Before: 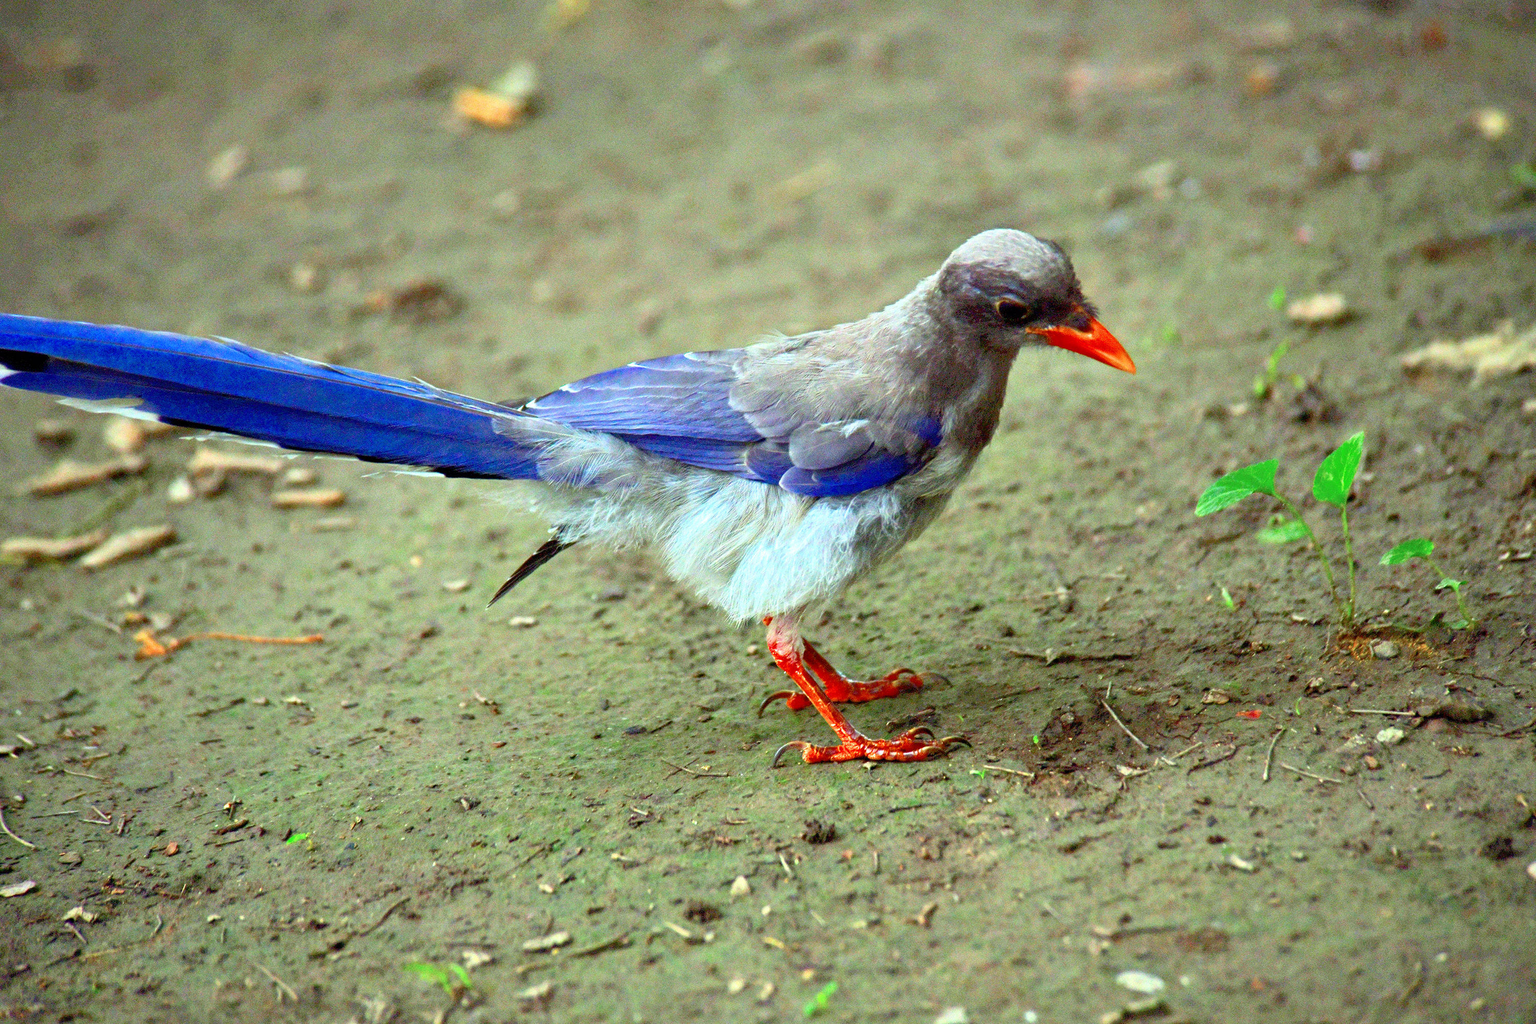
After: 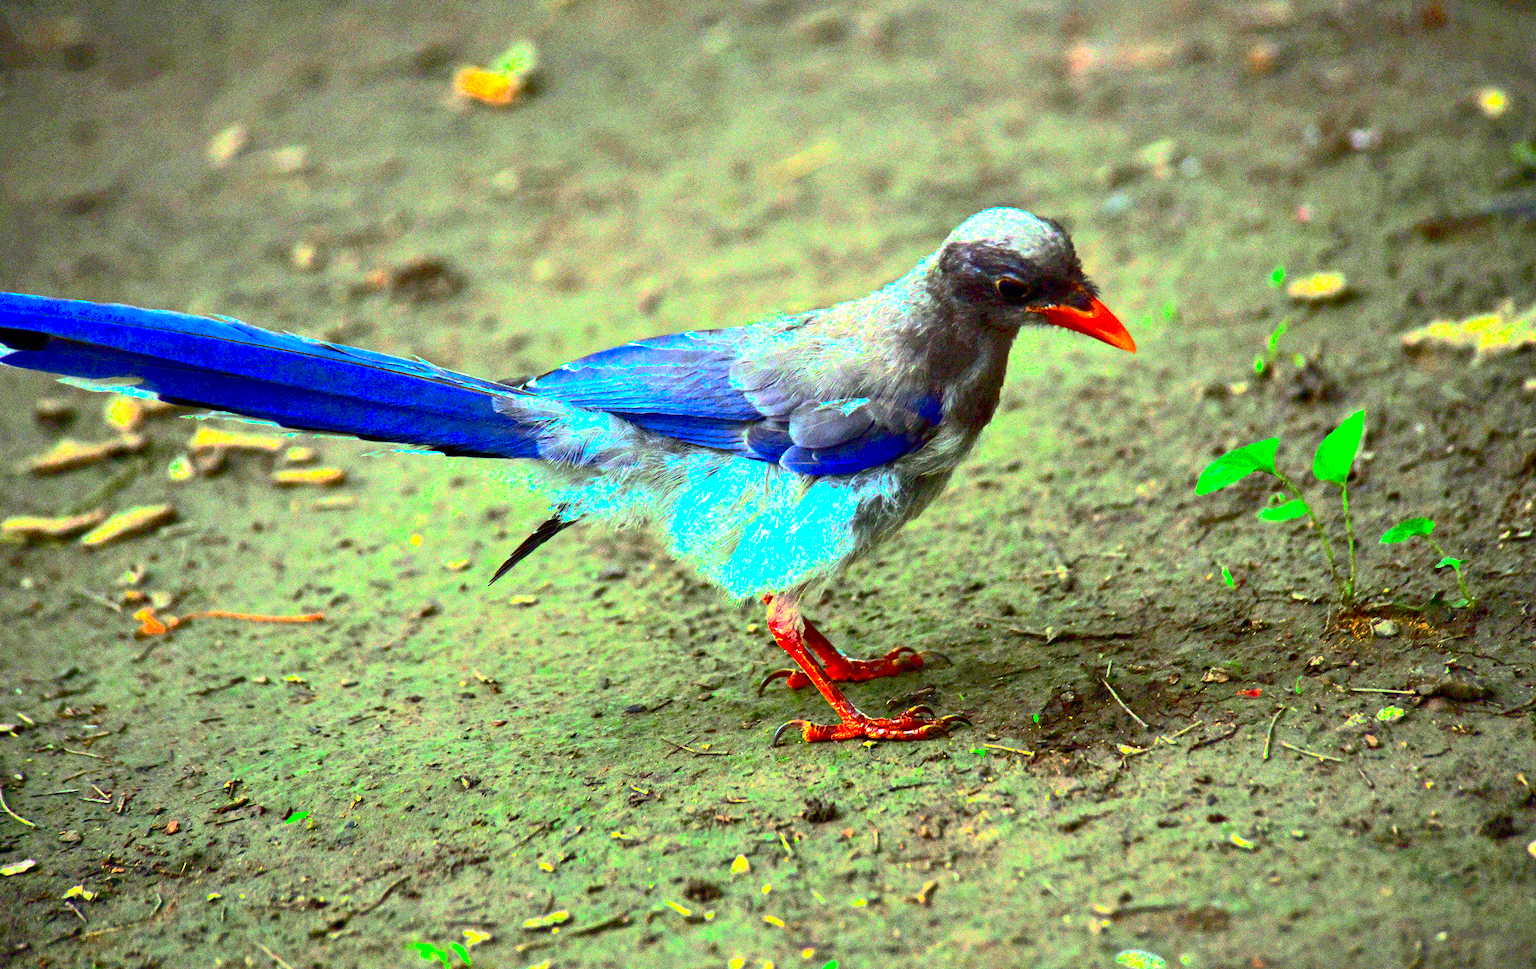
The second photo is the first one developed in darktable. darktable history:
base curve: curves: ch0 [(0, 0) (0.826, 0.587) (1, 1)], preserve colors none
crop and rotate: top 2.125%, bottom 3.218%
contrast brightness saturation: contrast 0.396, brightness 0.098, saturation 0.213
color balance rgb: shadows lift › chroma 2.039%, shadows lift › hue 219.58°, linear chroma grading › global chroma 15.269%, perceptual saturation grading › global saturation -0.035%
exposure: exposure 0.565 EV, compensate exposure bias true, compensate highlight preservation false
